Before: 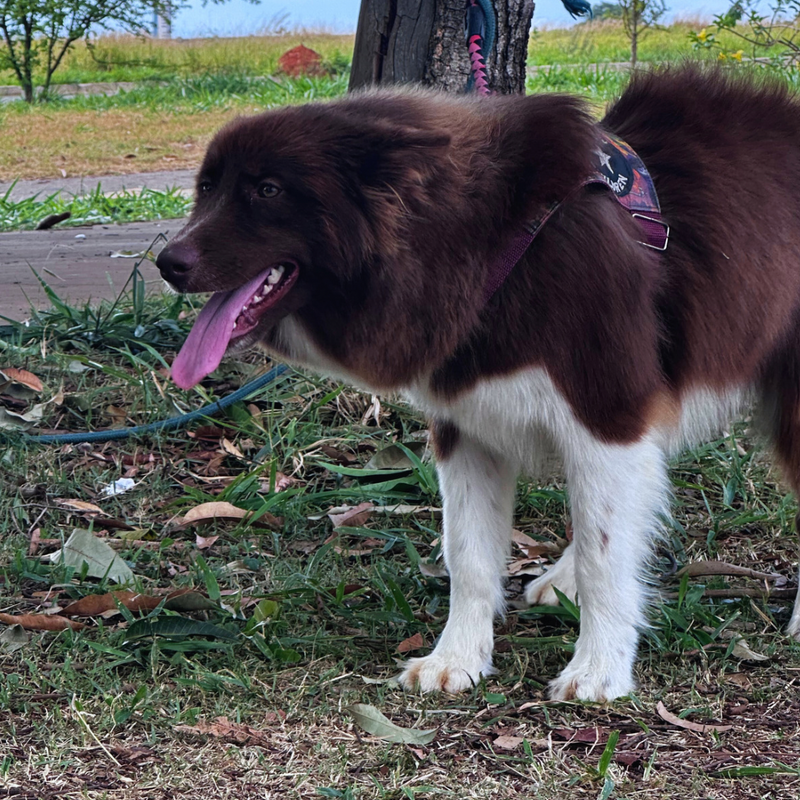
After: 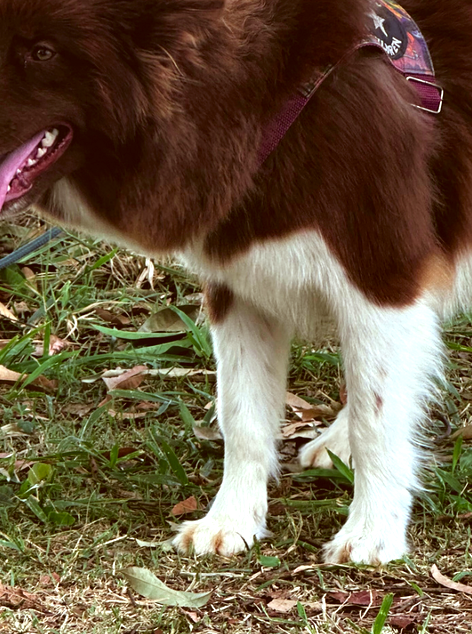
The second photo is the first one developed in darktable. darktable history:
color correction: highlights a* -5.24, highlights b* 9.79, shadows a* 9.61, shadows b* 24.11
exposure: black level correction 0, exposure 0.696 EV, compensate exposure bias true, compensate highlight preservation false
crop and rotate: left 28.28%, top 17.19%, right 12.642%, bottom 3.447%
